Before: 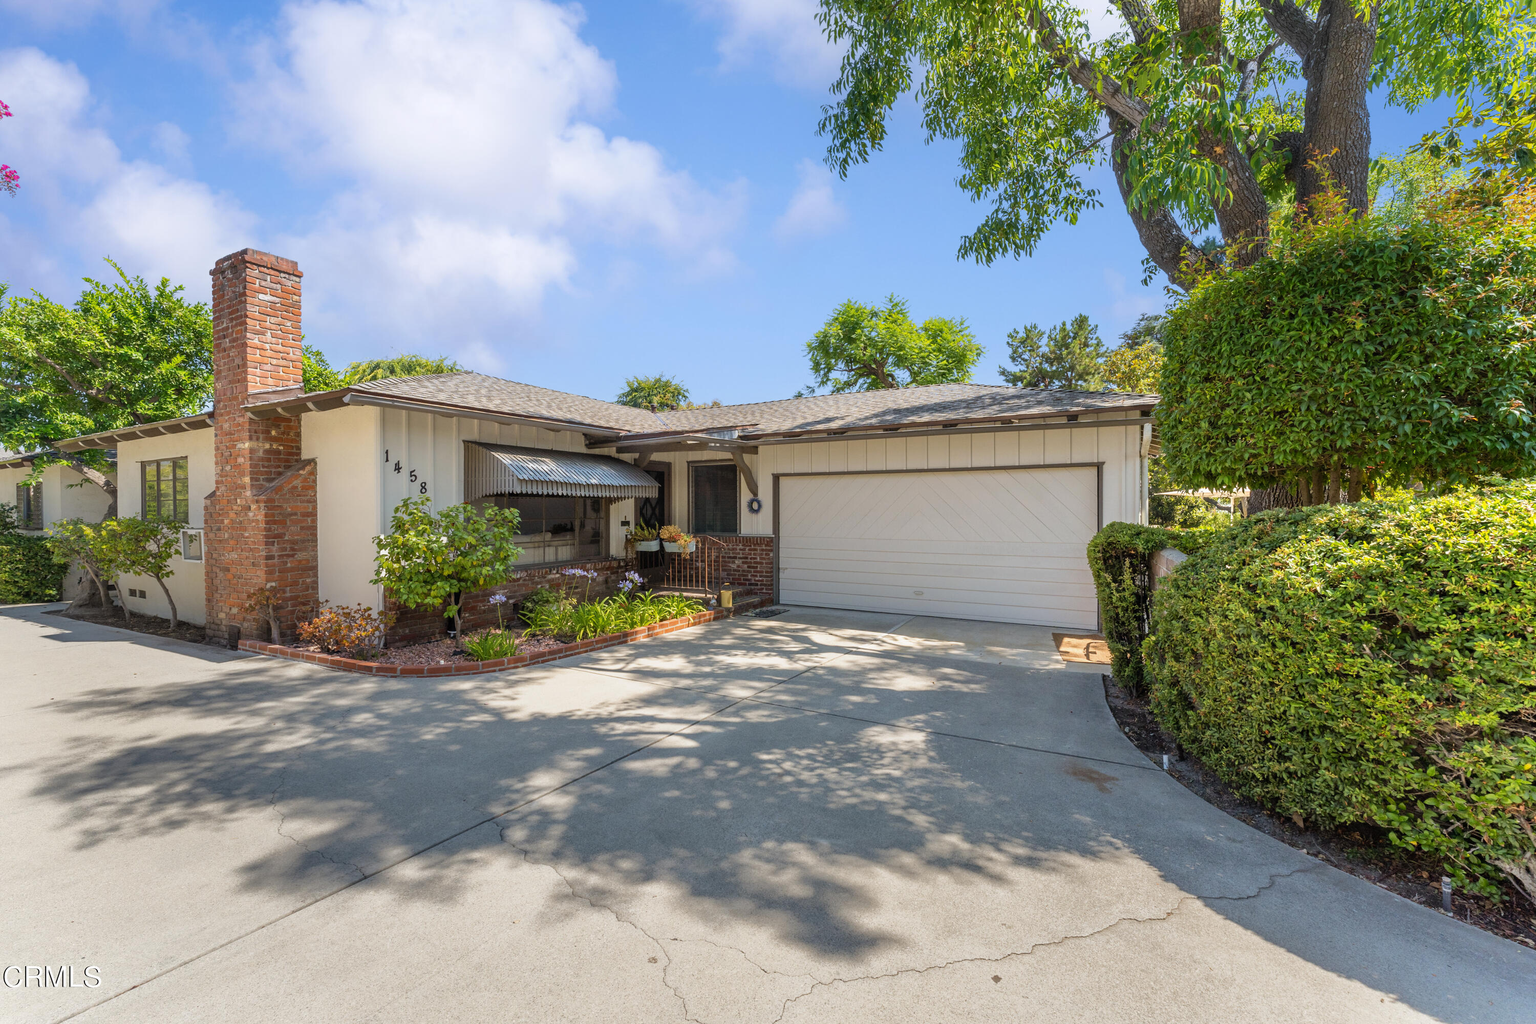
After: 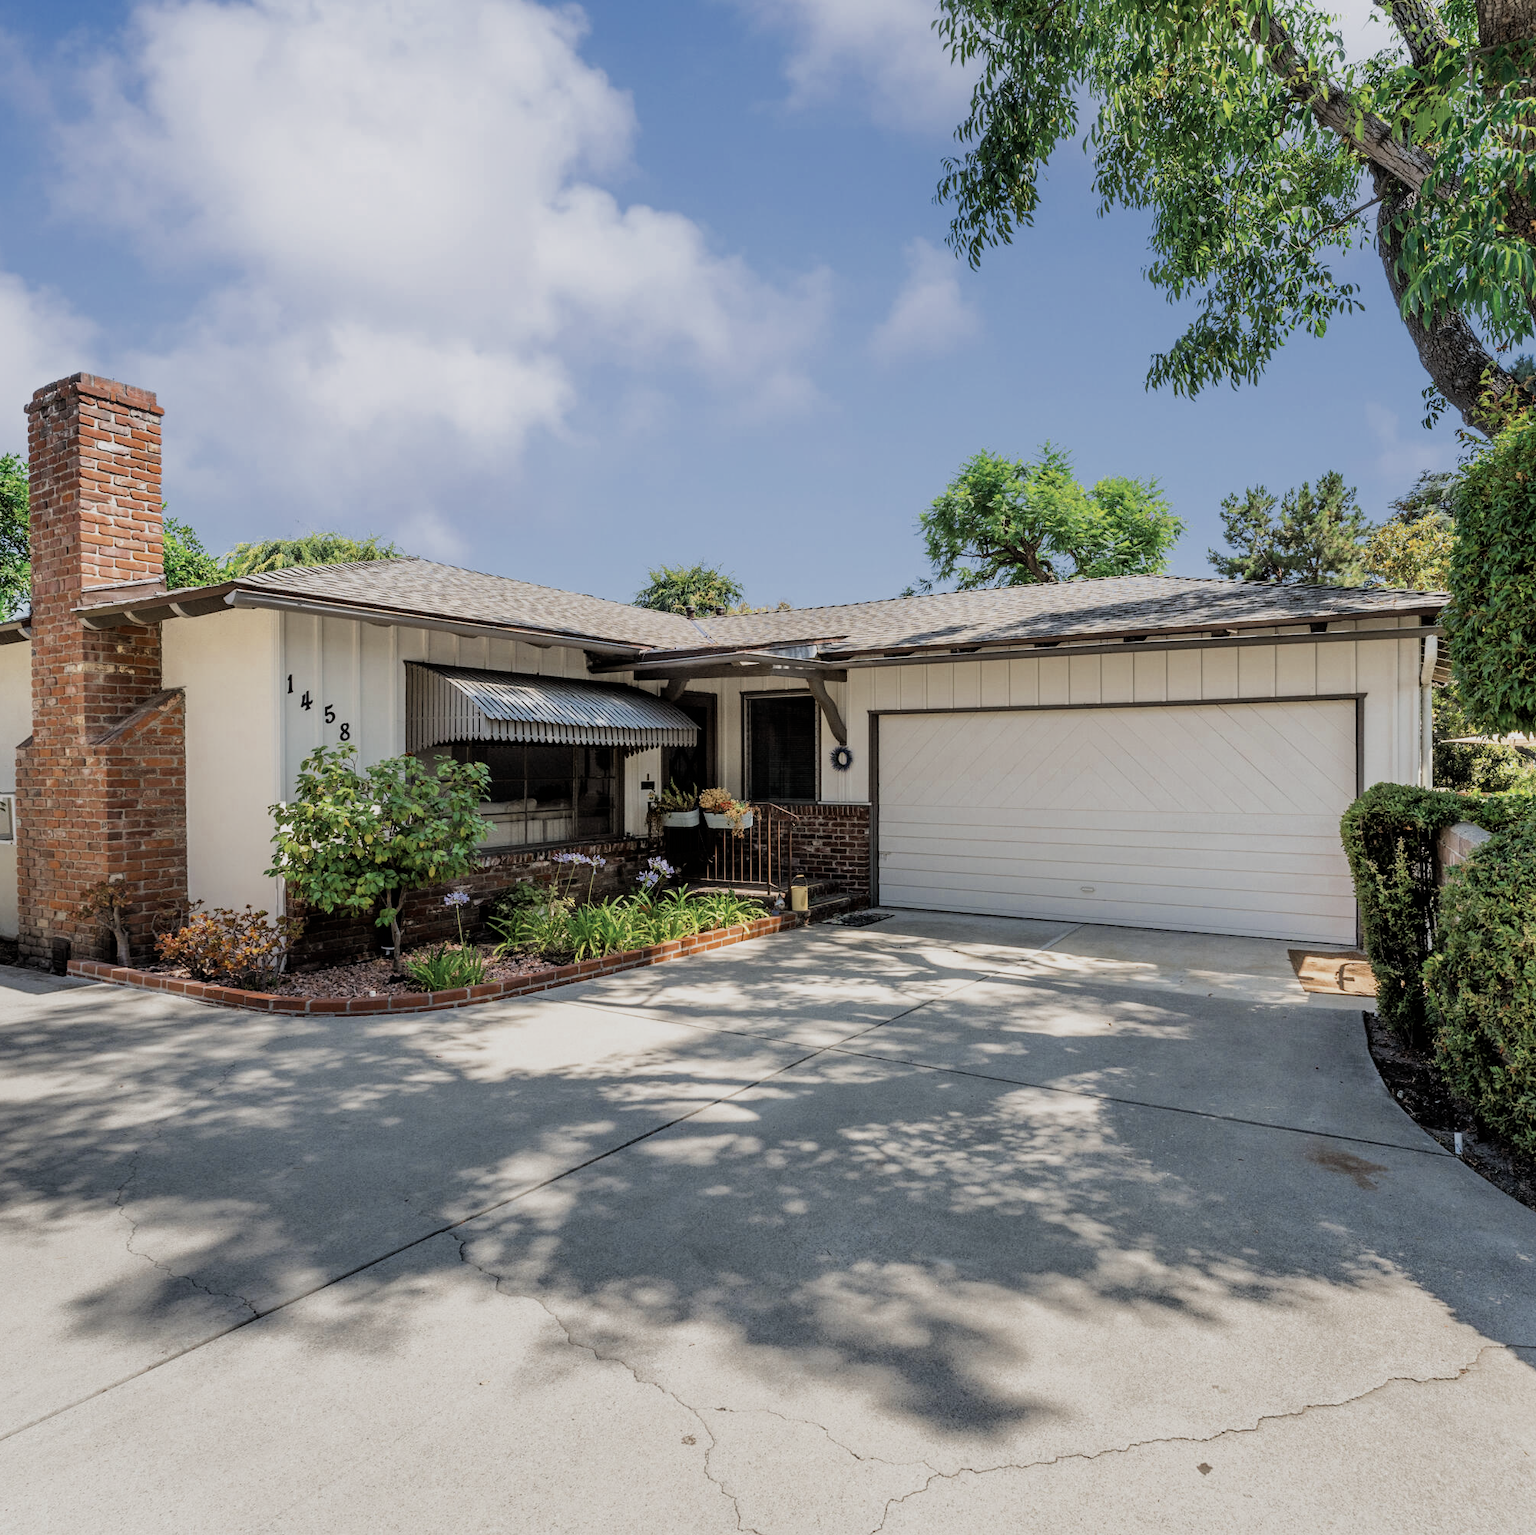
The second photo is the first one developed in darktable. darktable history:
filmic rgb: black relative exposure -5.02 EV, white relative exposure 4 EV, hardness 2.9, contrast 1.296, highlights saturation mix -29.79%
crop and rotate: left 12.664%, right 20.656%
color zones: curves: ch0 [(0, 0.5) (0.125, 0.4) (0.25, 0.5) (0.375, 0.4) (0.5, 0.4) (0.625, 0.35) (0.75, 0.35) (0.875, 0.5)]; ch1 [(0, 0.35) (0.125, 0.45) (0.25, 0.35) (0.375, 0.35) (0.5, 0.35) (0.625, 0.35) (0.75, 0.45) (0.875, 0.35)]; ch2 [(0, 0.6) (0.125, 0.5) (0.25, 0.5) (0.375, 0.6) (0.5, 0.6) (0.625, 0.5) (0.75, 0.5) (0.875, 0.5)]
